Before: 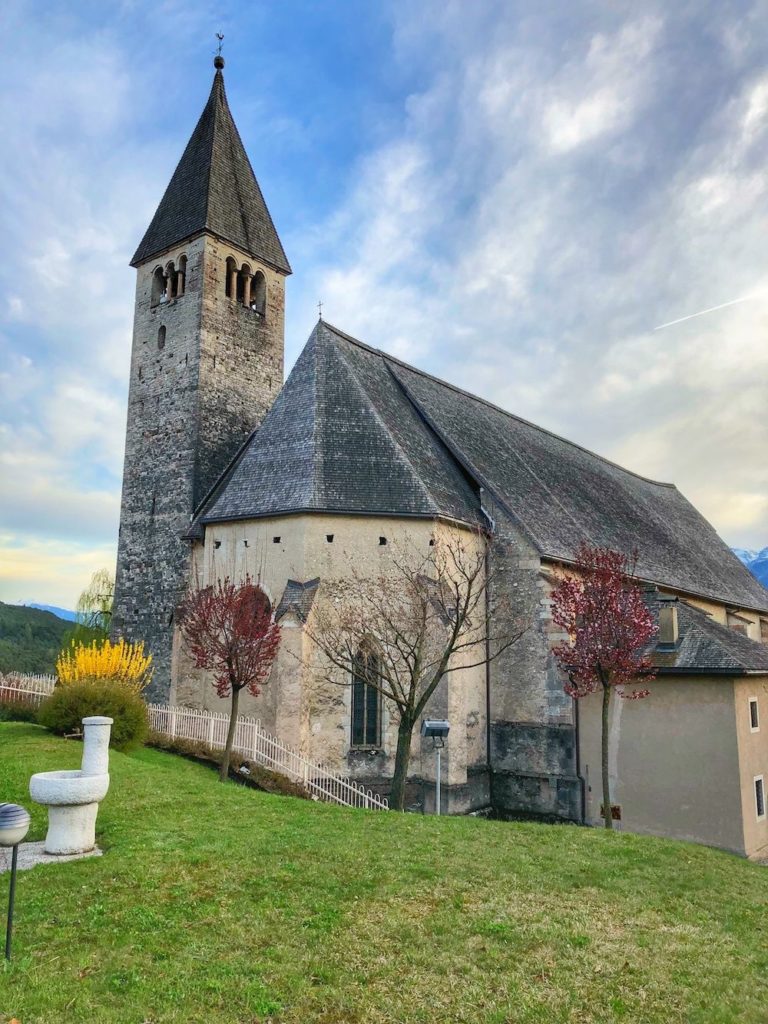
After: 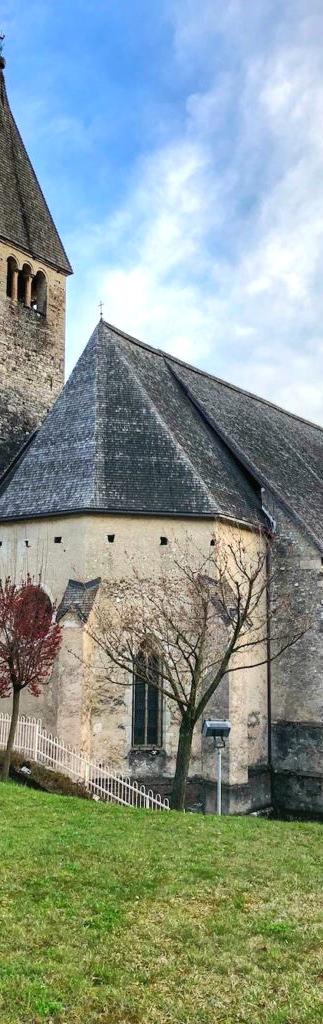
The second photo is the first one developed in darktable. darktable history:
tone equalizer: -8 EV -0.417 EV, -7 EV -0.389 EV, -6 EV -0.333 EV, -5 EV -0.222 EV, -3 EV 0.222 EV, -2 EV 0.333 EV, -1 EV 0.389 EV, +0 EV 0.417 EV, edges refinement/feathering 500, mask exposure compensation -1.57 EV, preserve details no
crop: left 28.583%, right 29.231%
